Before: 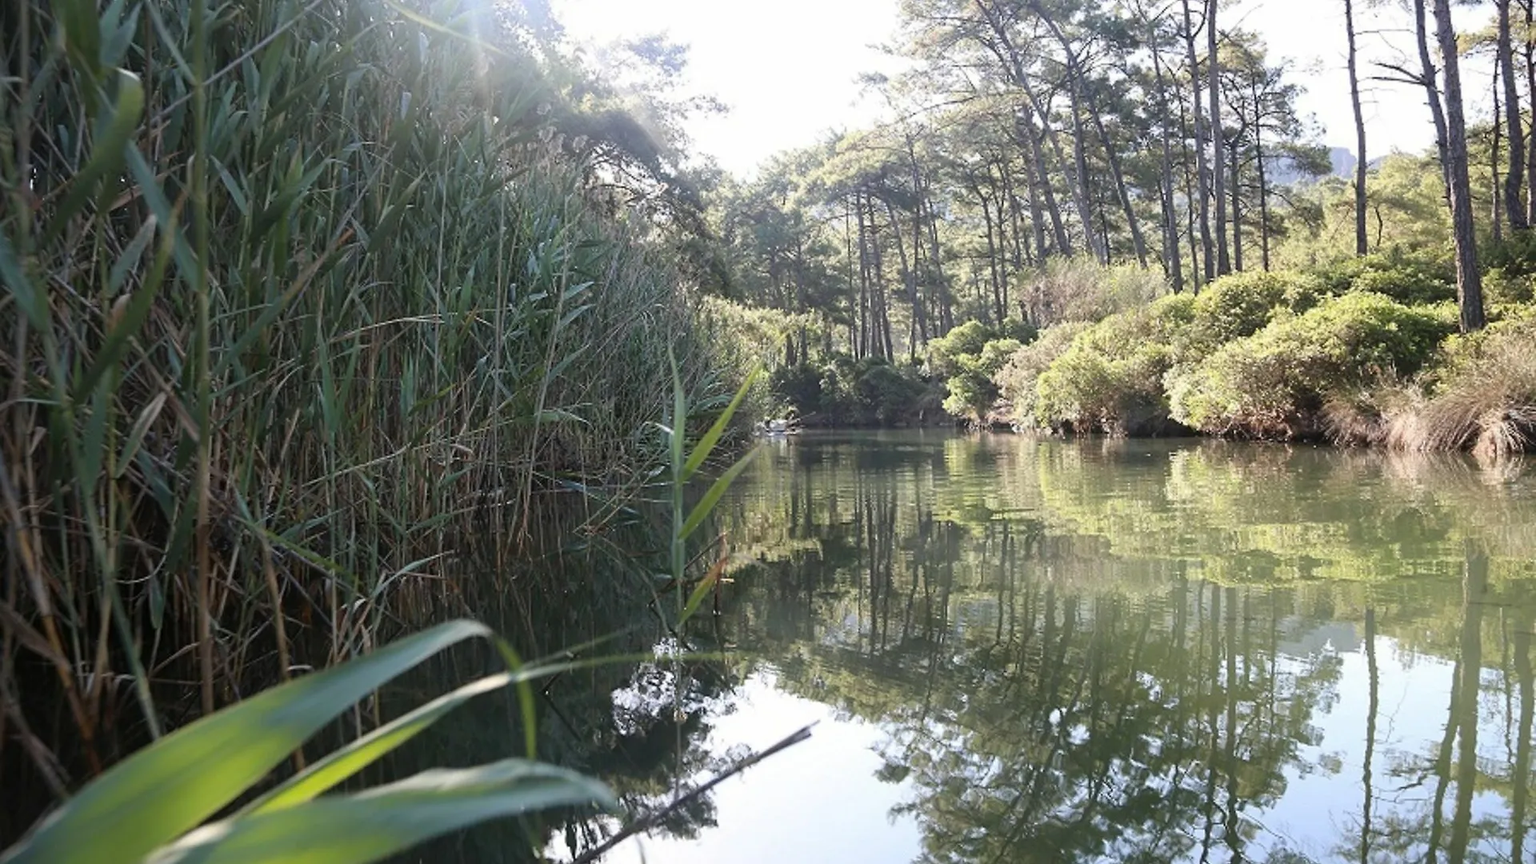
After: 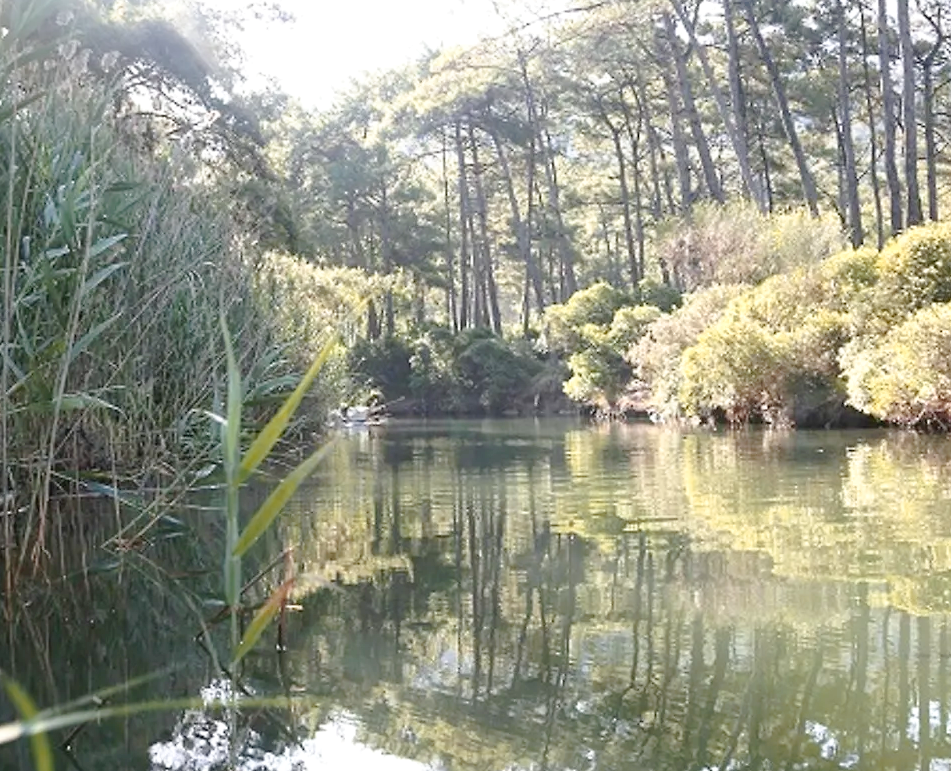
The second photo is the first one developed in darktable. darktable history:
color zones: curves: ch1 [(0.239, 0.552) (0.75, 0.5)]; ch2 [(0.25, 0.462) (0.749, 0.457)], mix 25.94%
crop: left 32.075%, top 10.976%, right 18.355%, bottom 17.596%
tone curve: curves: ch0 [(0, 0) (0.003, 0.022) (0.011, 0.025) (0.025, 0.032) (0.044, 0.055) (0.069, 0.089) (0.1, 0.133) (0.136, 0.18) (0.177, 0.231) (0.224, 0.291) (0.277, 0.35) (0.335, 0.42) (0.399, 0.496) (0.468, 0.561) (0.543, 0.632) (0.623, 0.706) (0.709, 0.783) (0.801, 0.865) (0.898, 0.947) (1, 1)], preserve colors none
exposure: exposure 0.2 EV, compensate highlight preservation false
